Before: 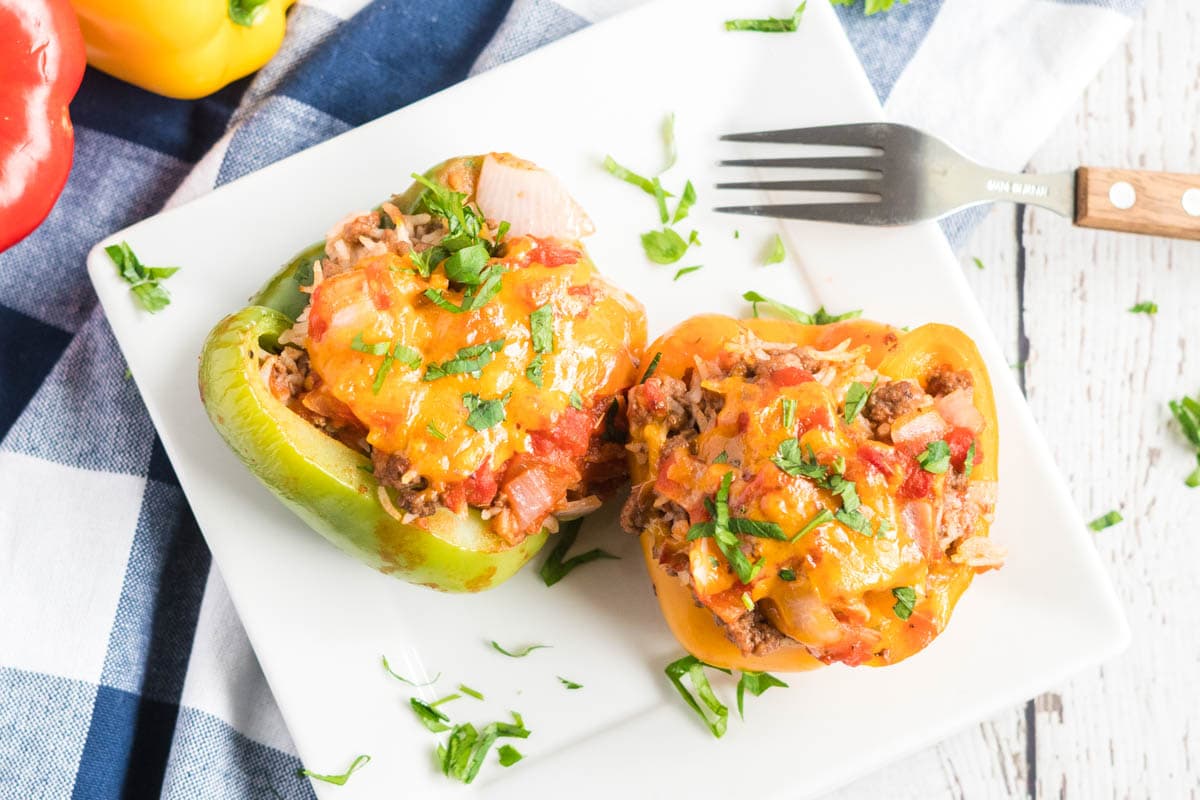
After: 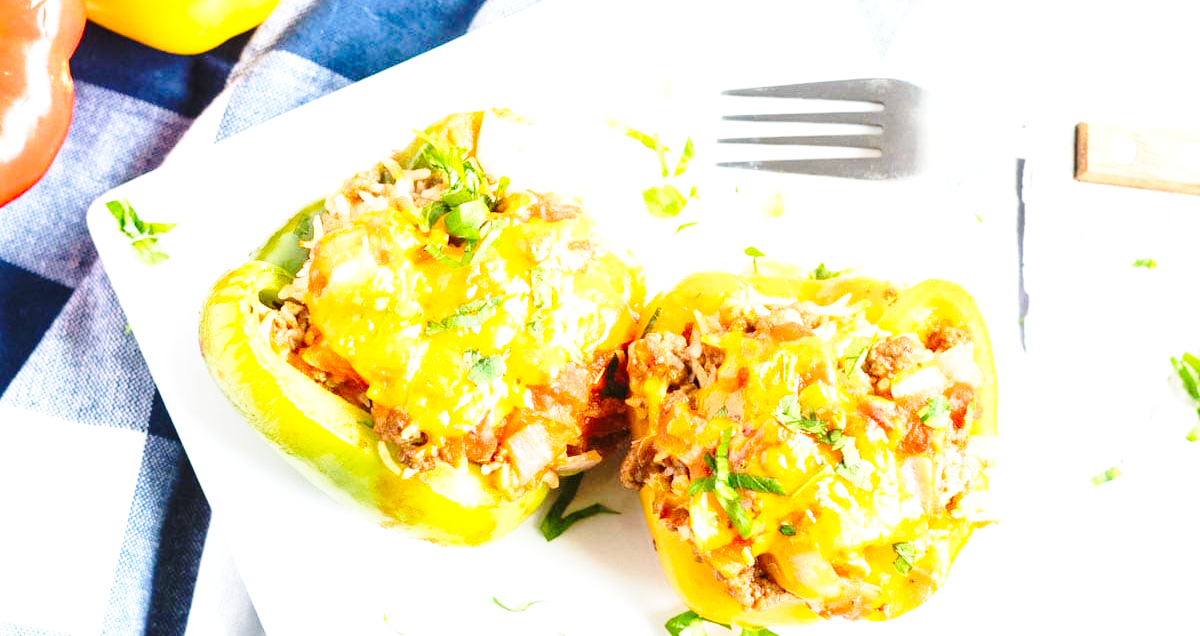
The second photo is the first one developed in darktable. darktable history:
base curve: curves: ch0 [(0, 0) (0.032, 0.037) (0.105, 0.228) (0.435, 0.76) (0.856, 0.983) (1, 1)], preserve colors none
crop and rotate: top 5.667%, bottom 14.781%
color calibration: output colorfulness [0, 0.315, 0, 0], x 0.356, y 0.368, temperature 4679.37 K
exposure: exposure 0.566 EV, compensate exposure bias true, compensate highlight preservation false
